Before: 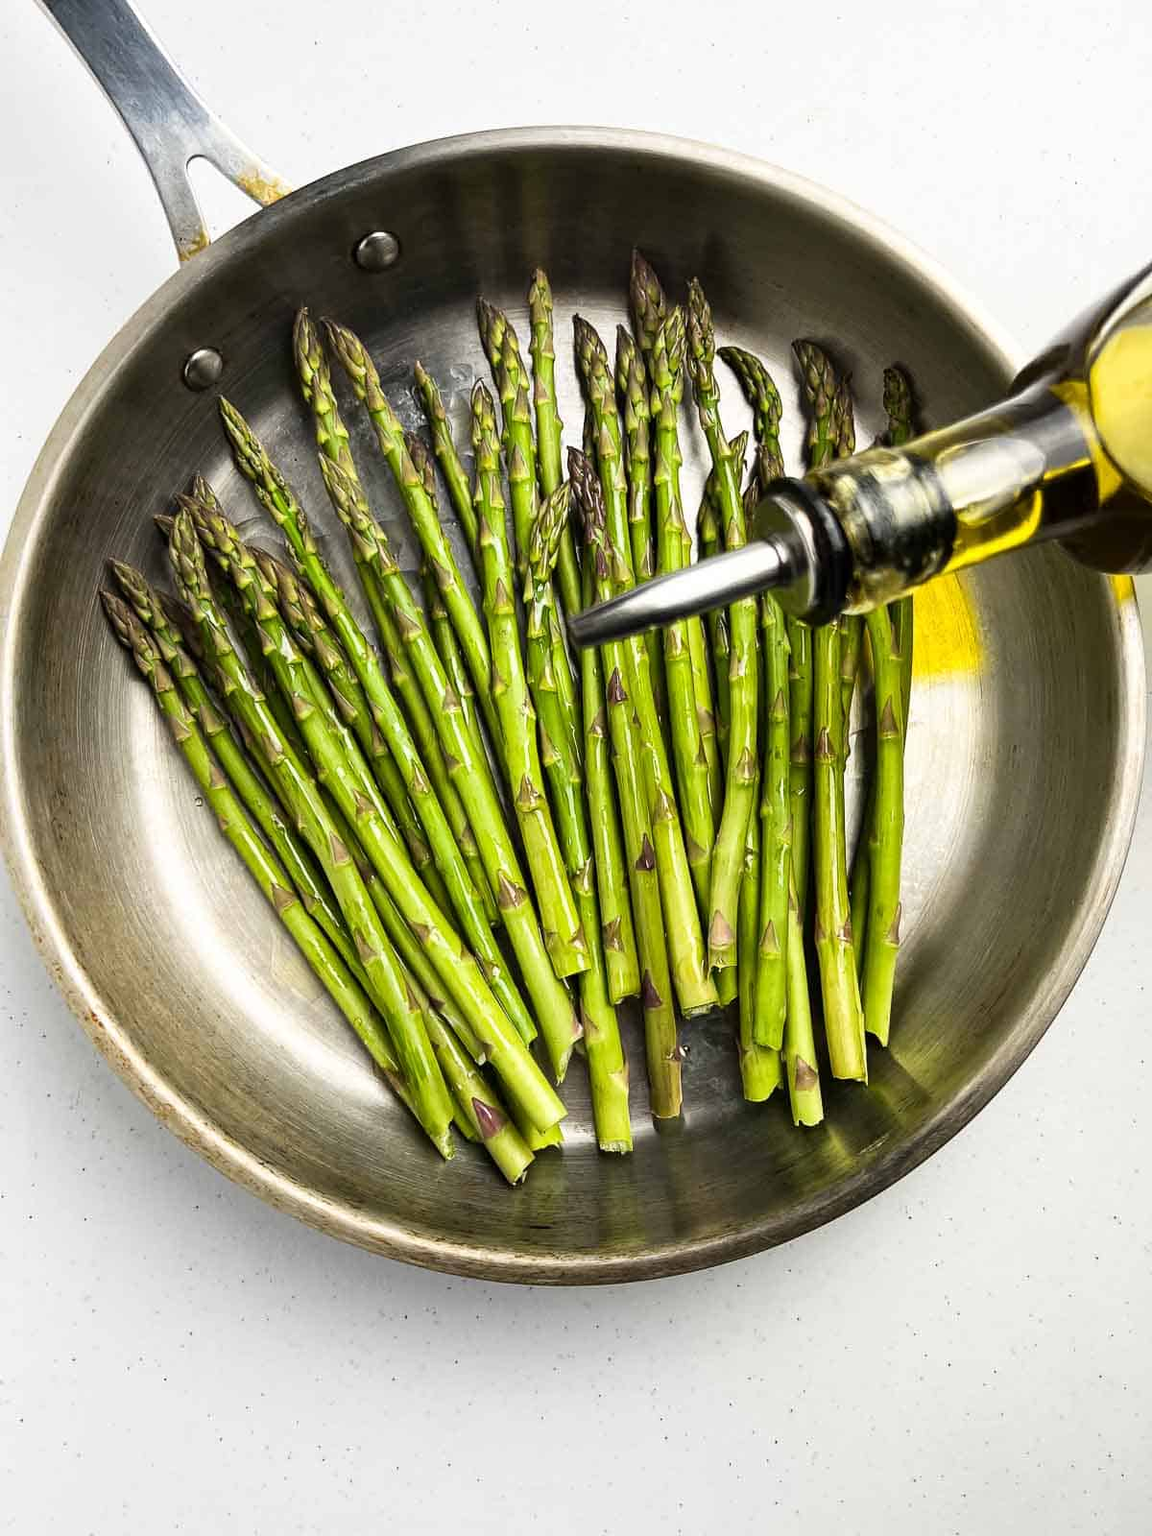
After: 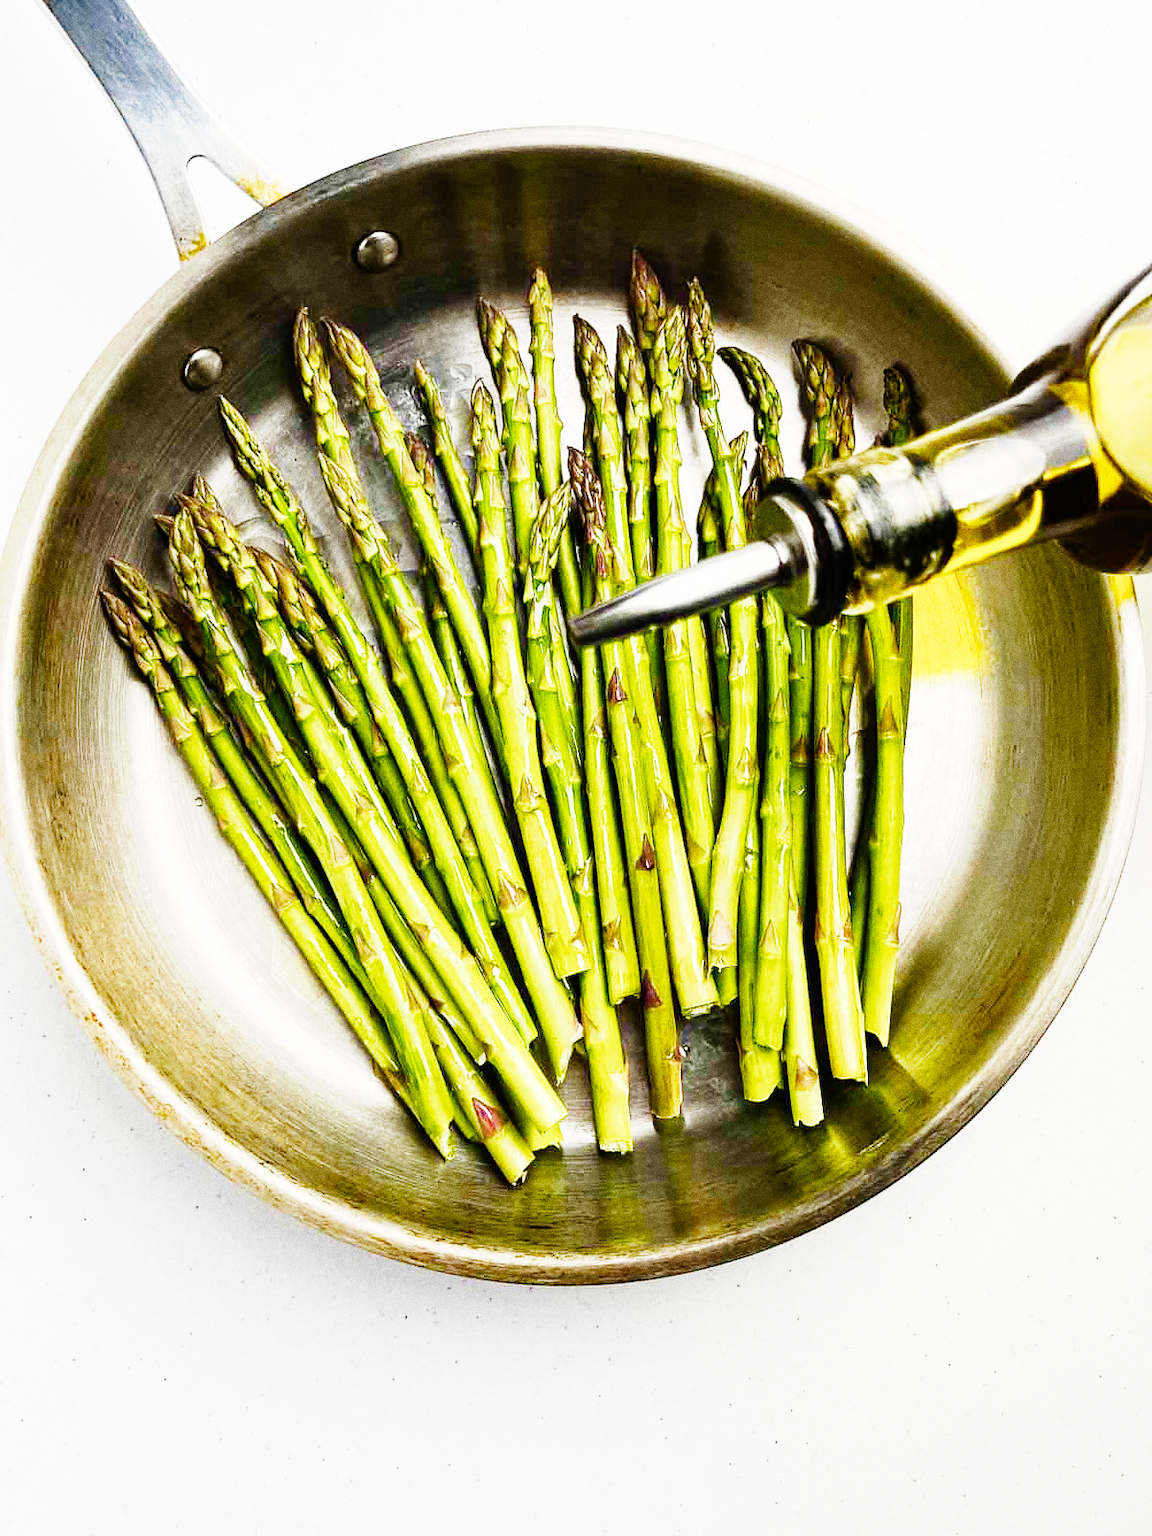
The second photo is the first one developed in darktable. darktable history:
color balance rgb: perceptual saturation grading › global saturation 20%, perceptual saturation grading › highlights -25%, perceptual saturation grading › shadows 50%
grain: coarseness 0.09 ISO, strength 40%
base curve: curves: ch0 [(0, 0) (0, 0.001) (0.001, 0.001) (0.004, 0.002) (0.007, 0.004) (0.015, 0.013) (0.033, 0.045) (0.052, 0.096) (0.075, 0.17) (0.099, 0.241) (0.163, 0.42) (0.219, 0.55) (0.259, 0.616) (0.327, 0.722) (0.365, 0.765) (0.522, 0.873) (0.547, 0.881) (0.689, 0.919) (0.826, 0.952) (1, 1)], preserve colors none
